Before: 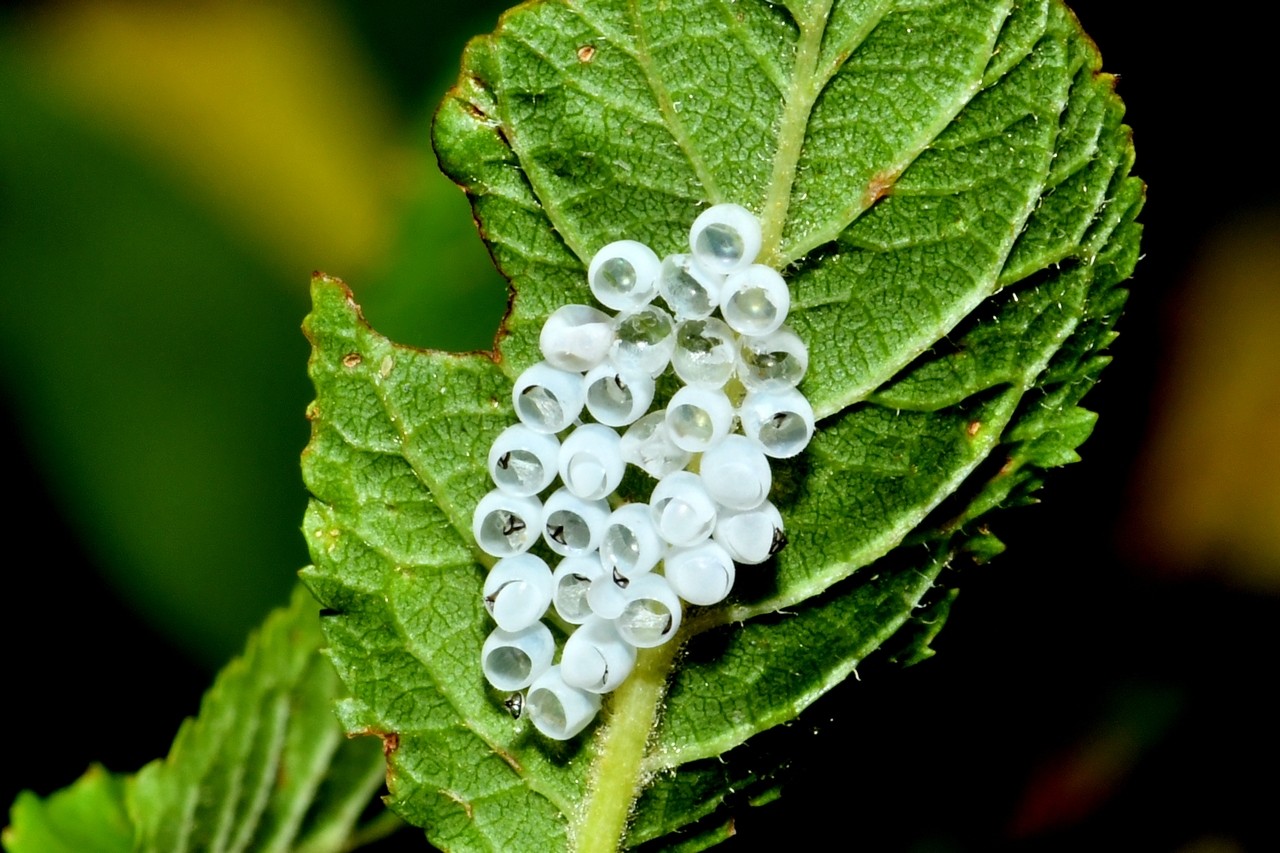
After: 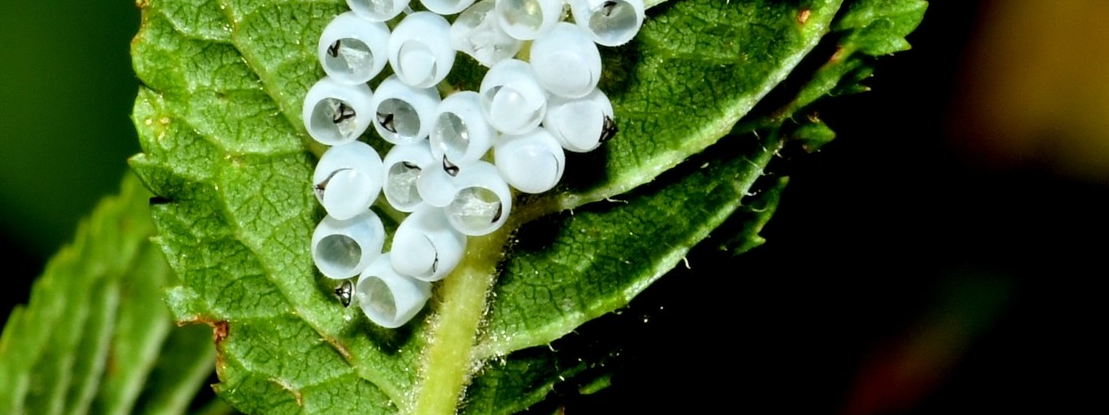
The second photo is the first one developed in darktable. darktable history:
crop and rotate: left 13.318%, top 48.346%, bottom 2.95%
